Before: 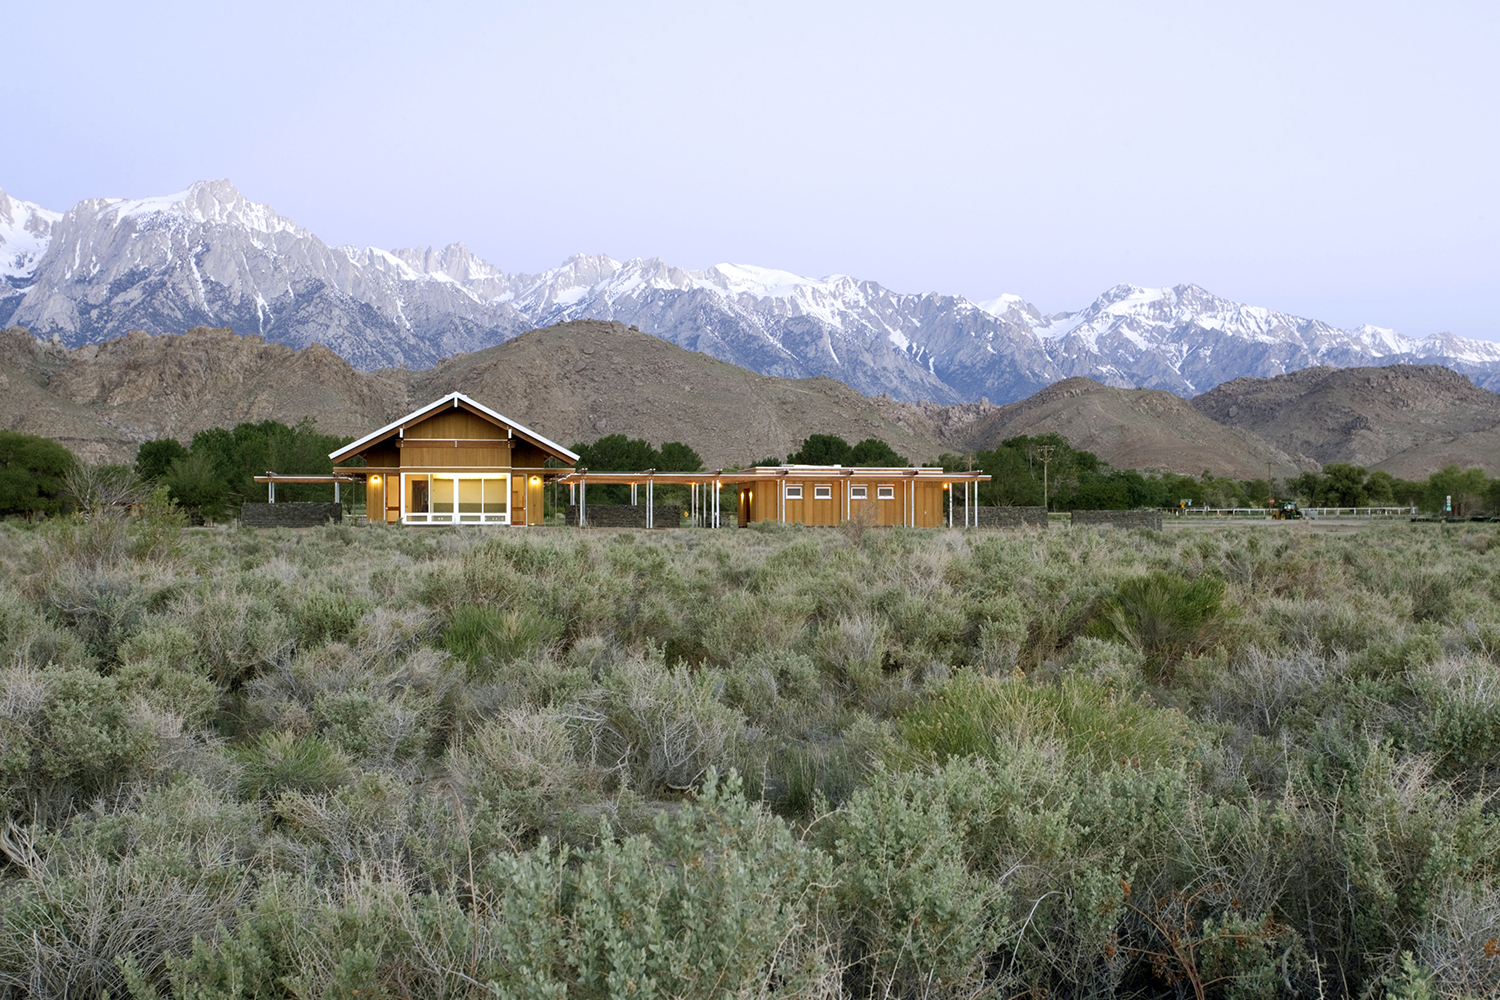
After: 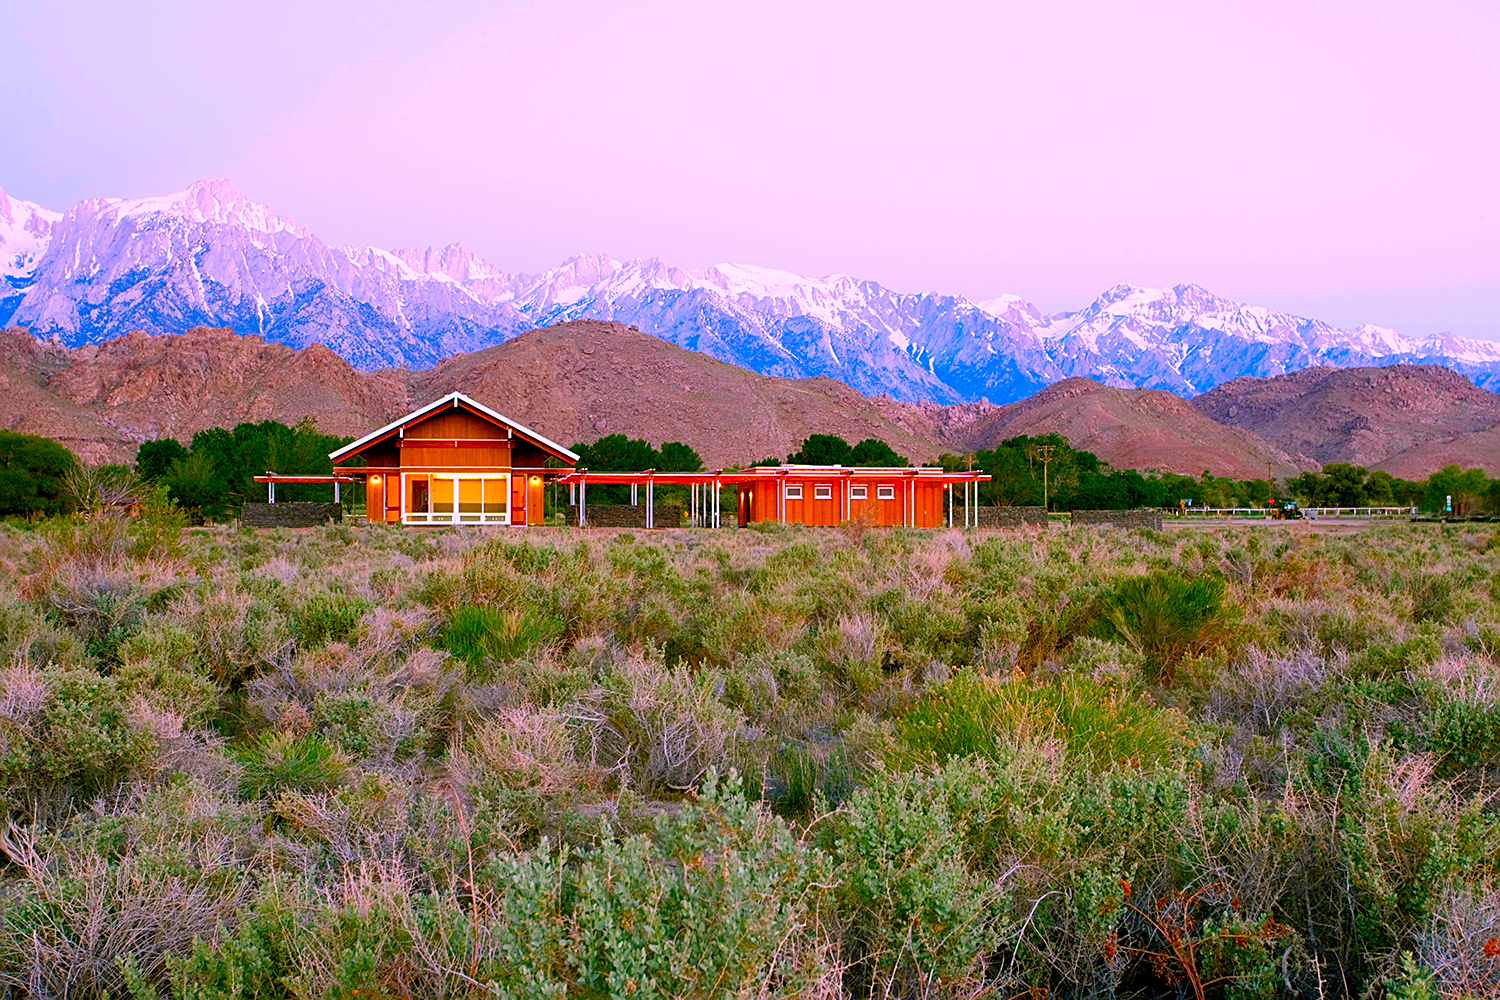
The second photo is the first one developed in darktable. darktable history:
sharpen: on, module defaults
contrast brightness saturation: saturation 0.126
color correction: highlights a* 19.25, highlights b* -11.61, saturation 1.63
color balance rgb: perceptual saturation grading › global saturation 37.056%, perceptual saturation grading › shadows 34.786%
